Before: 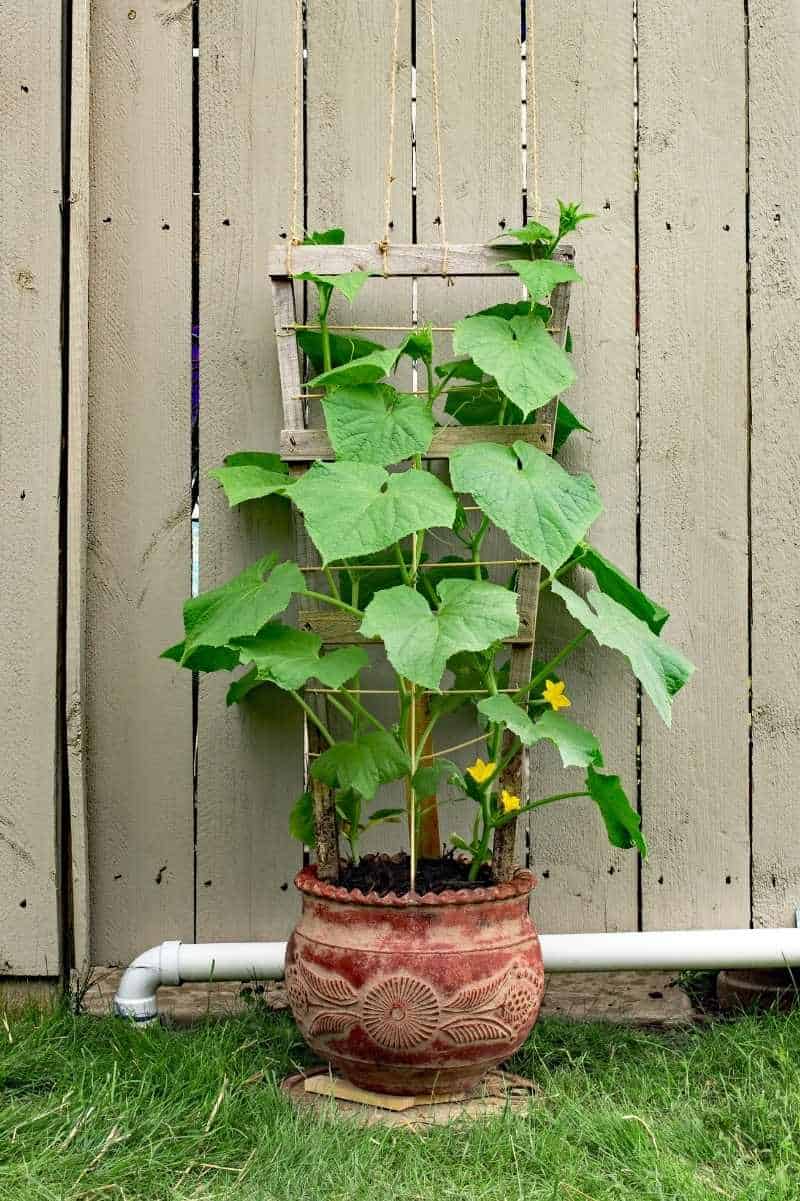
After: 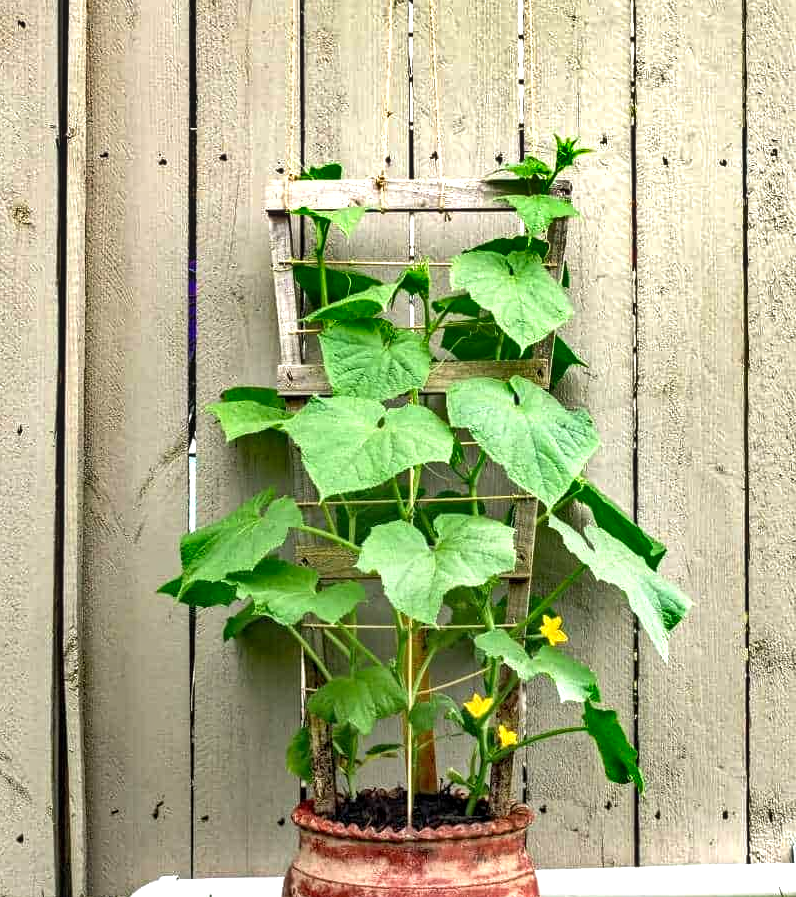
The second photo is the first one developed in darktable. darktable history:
local contrast: on, module defaults
exposure: exposure 0.64 EV, compensate highlight preservation false
shadows and highlights: soften with gaussian
crop: left 0.387%, top 5.469%, bottom 19.809%
